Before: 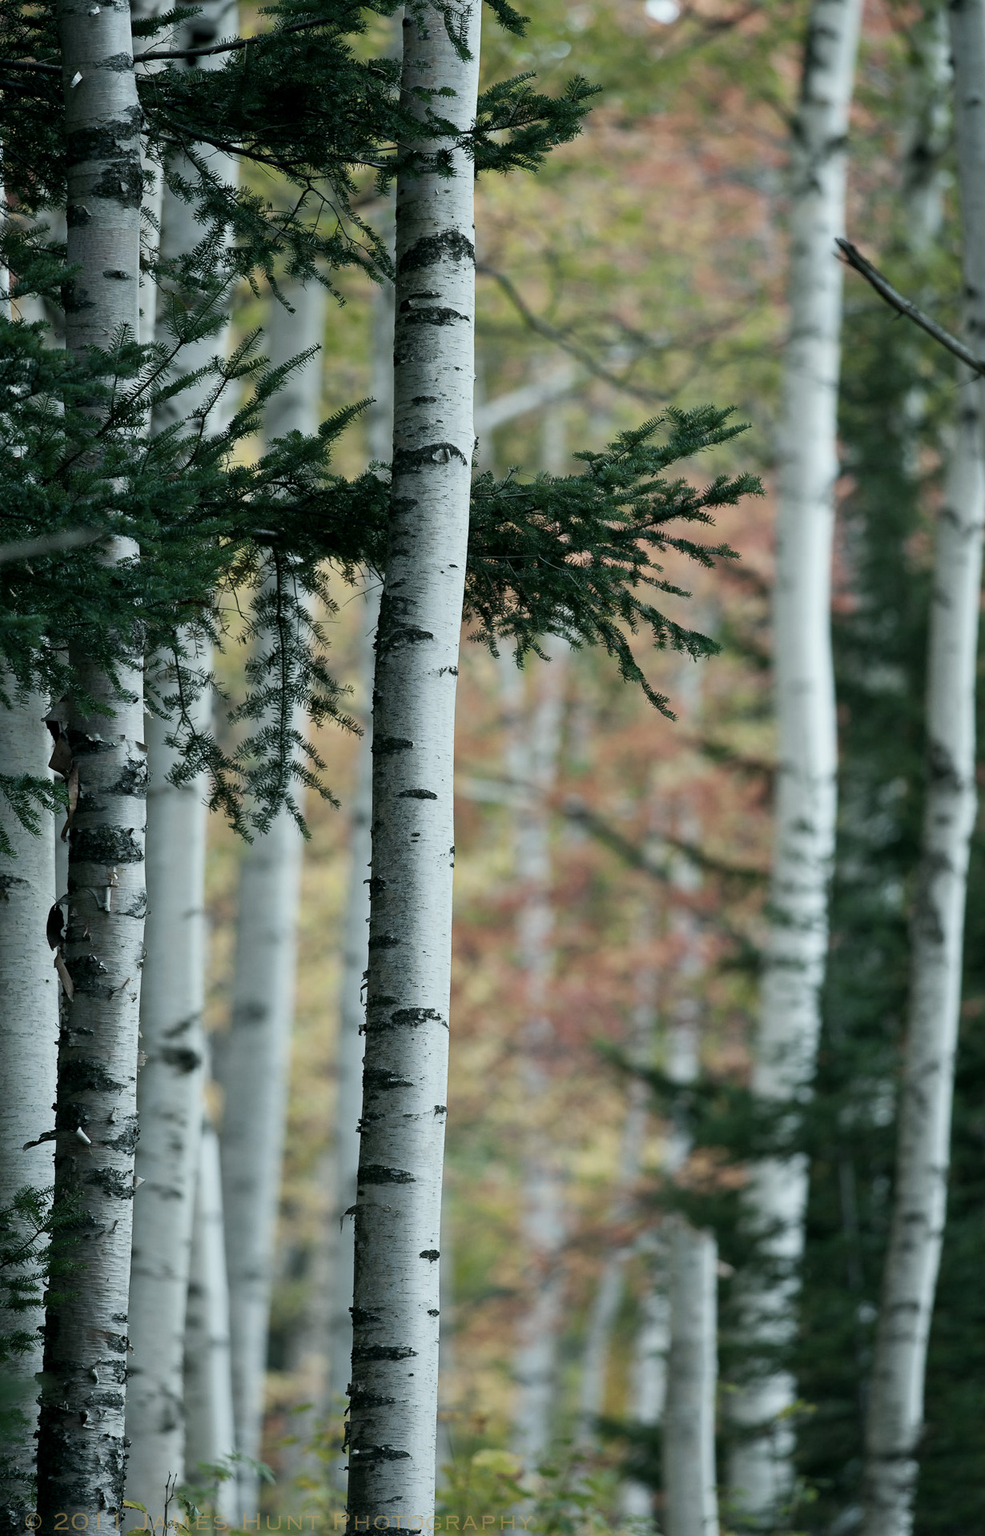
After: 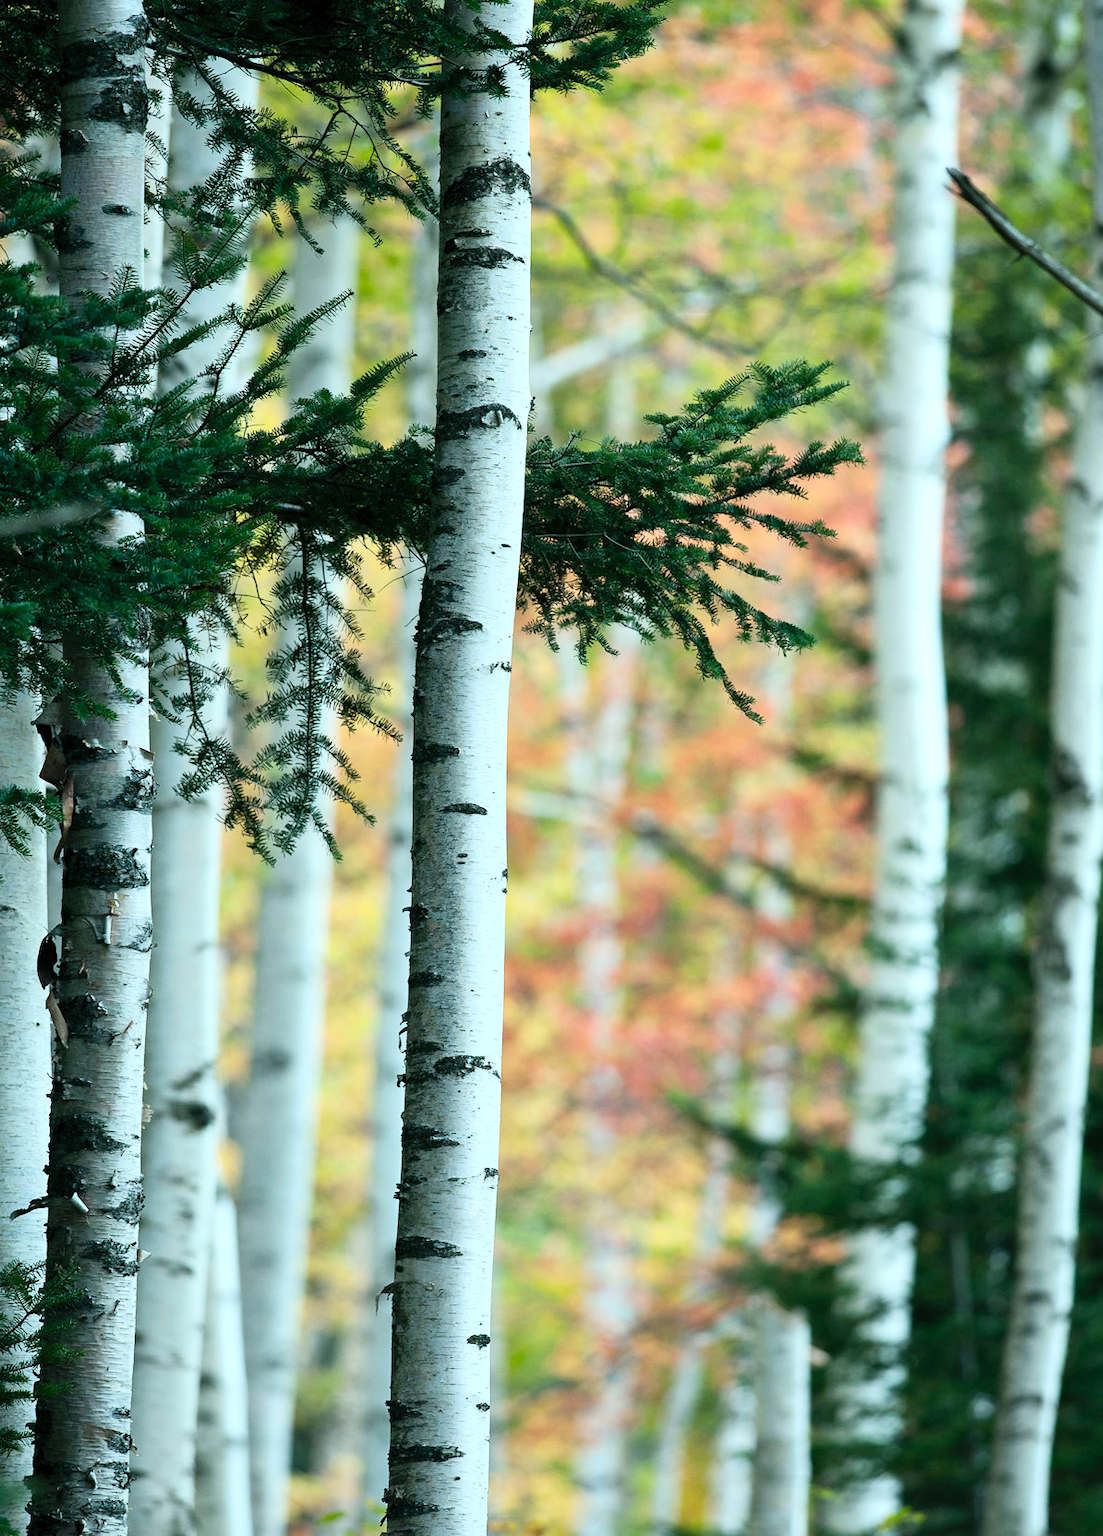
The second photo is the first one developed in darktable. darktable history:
crop: left 1.493%, top 6.087%, right 1.305%, bottom 7.163%
tone equalizer: -8 EV -0.437 EV, -7 EV -0.429 EV, -6 EV -0.347 EV, -5 EV -0.198 EV, -3 EV 0.232 EV, -2 EV 0.324 EV, -1 EV 0.371 EV, +0 EV 0.412 EV
contrast brightness saturation: contrast 0.199, brightness 0.2, saturation 0.802
